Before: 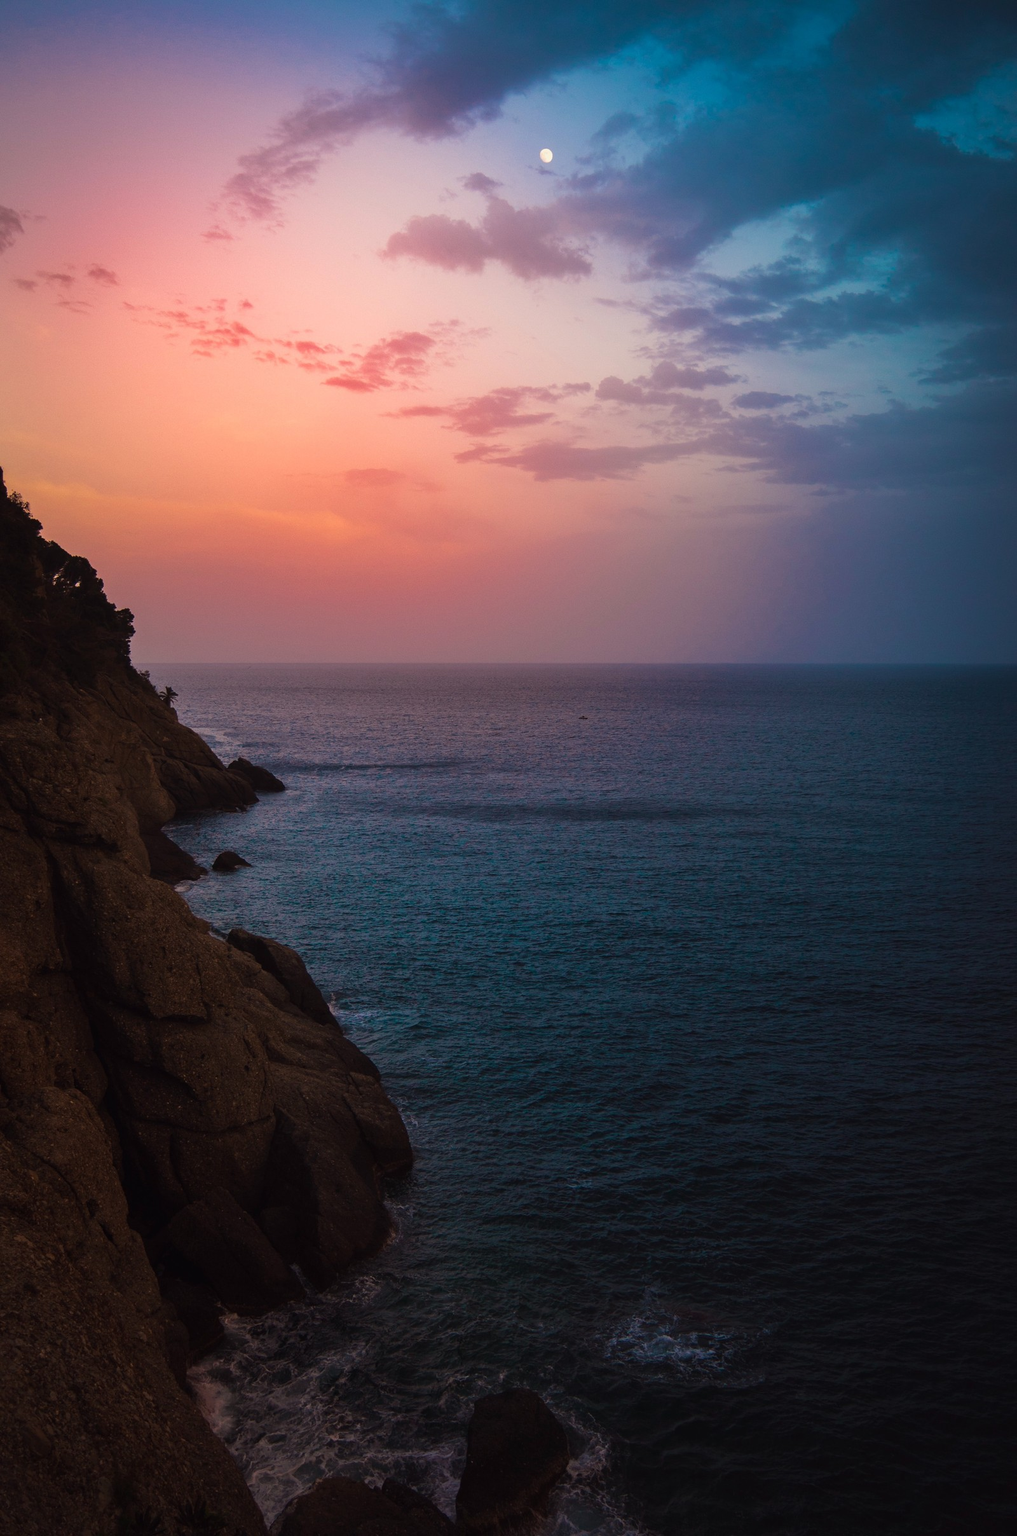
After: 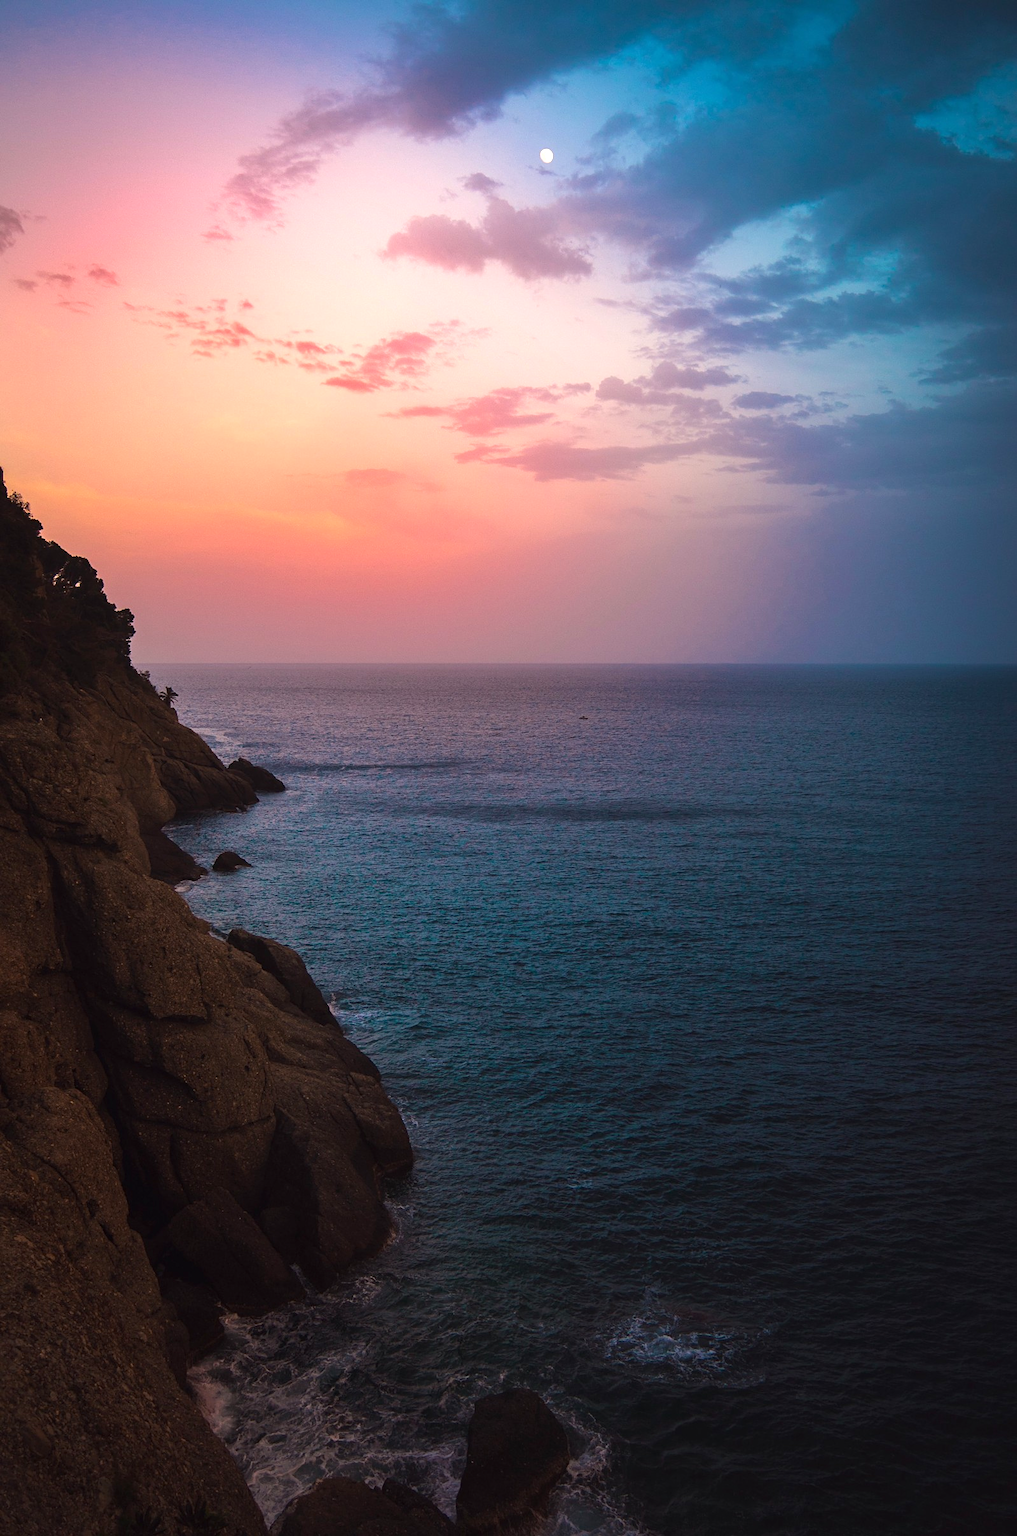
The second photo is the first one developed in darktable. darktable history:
exposure: exposure 0.601 EV, compensate highlight preservation false
sharpen: amount 0.211
